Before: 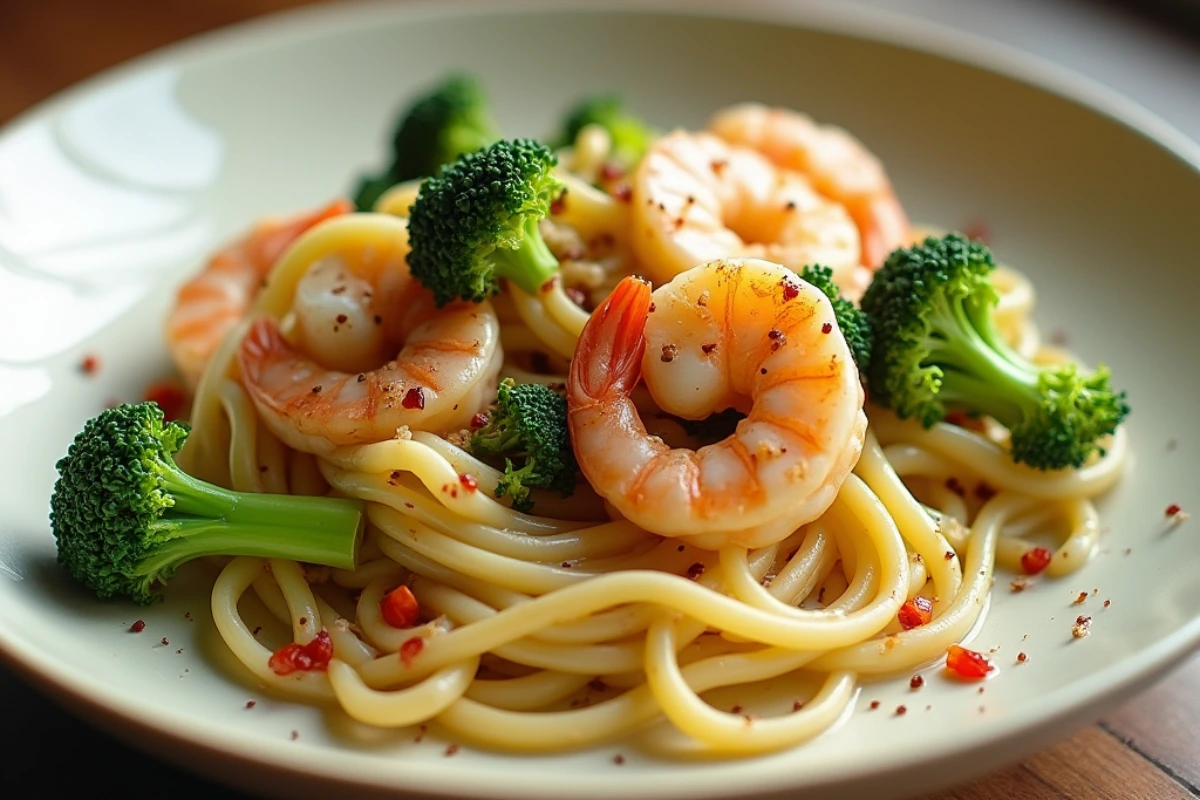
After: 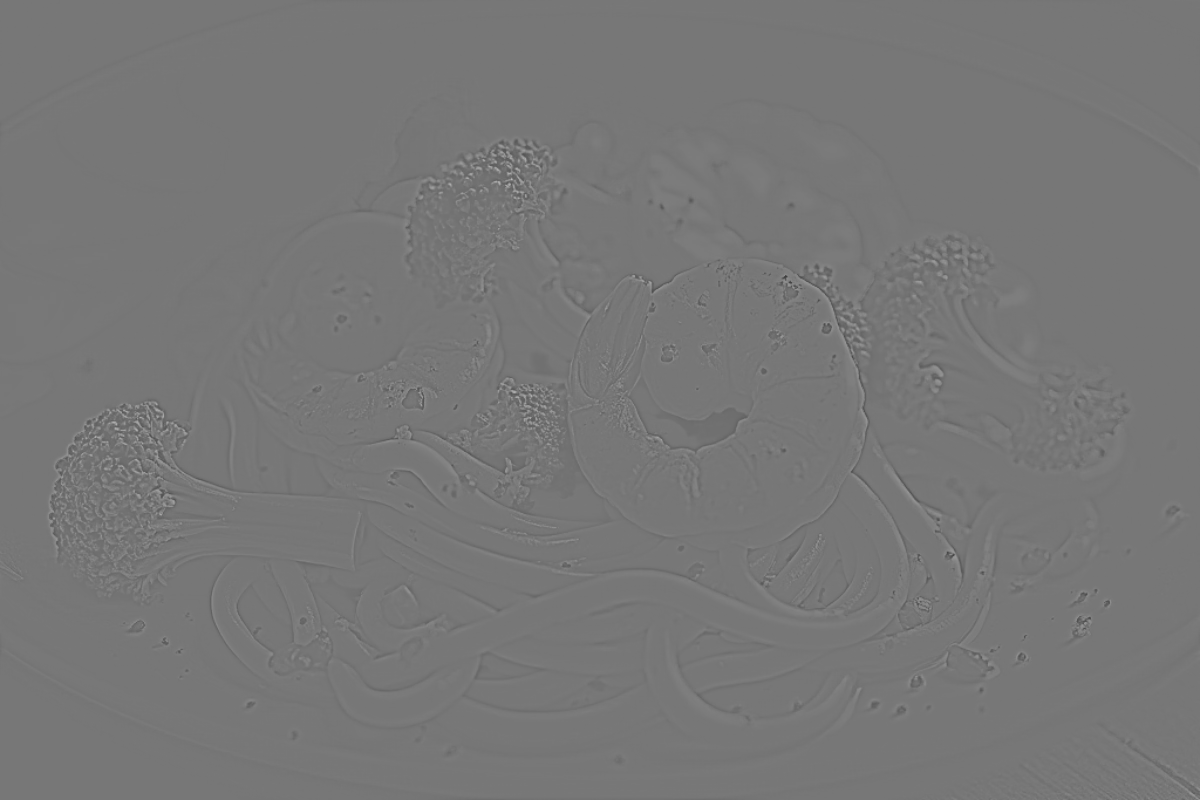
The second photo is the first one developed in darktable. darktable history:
contrast equalizer: y [[0.545, 0.572, 0.59, 0.59, 0.571, 0.545], [0.5 ×6], [0.5 ×6], [0 ×6], [0 ×6]]
highpass: sharpness 5.84%, contrast boost 8.44%
